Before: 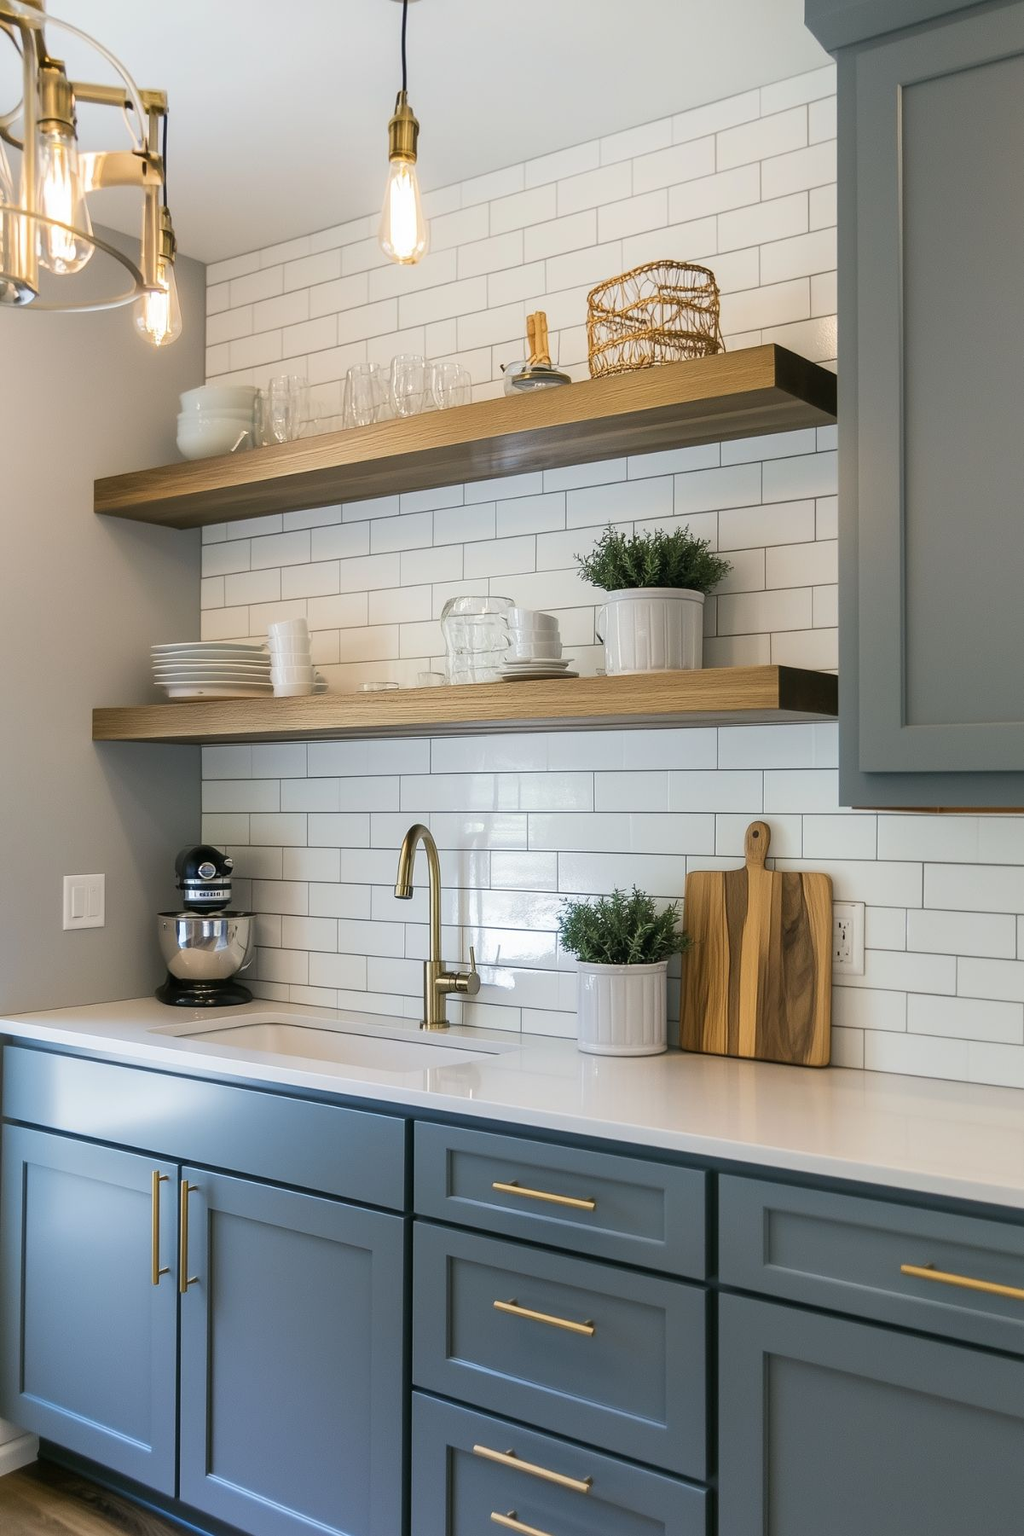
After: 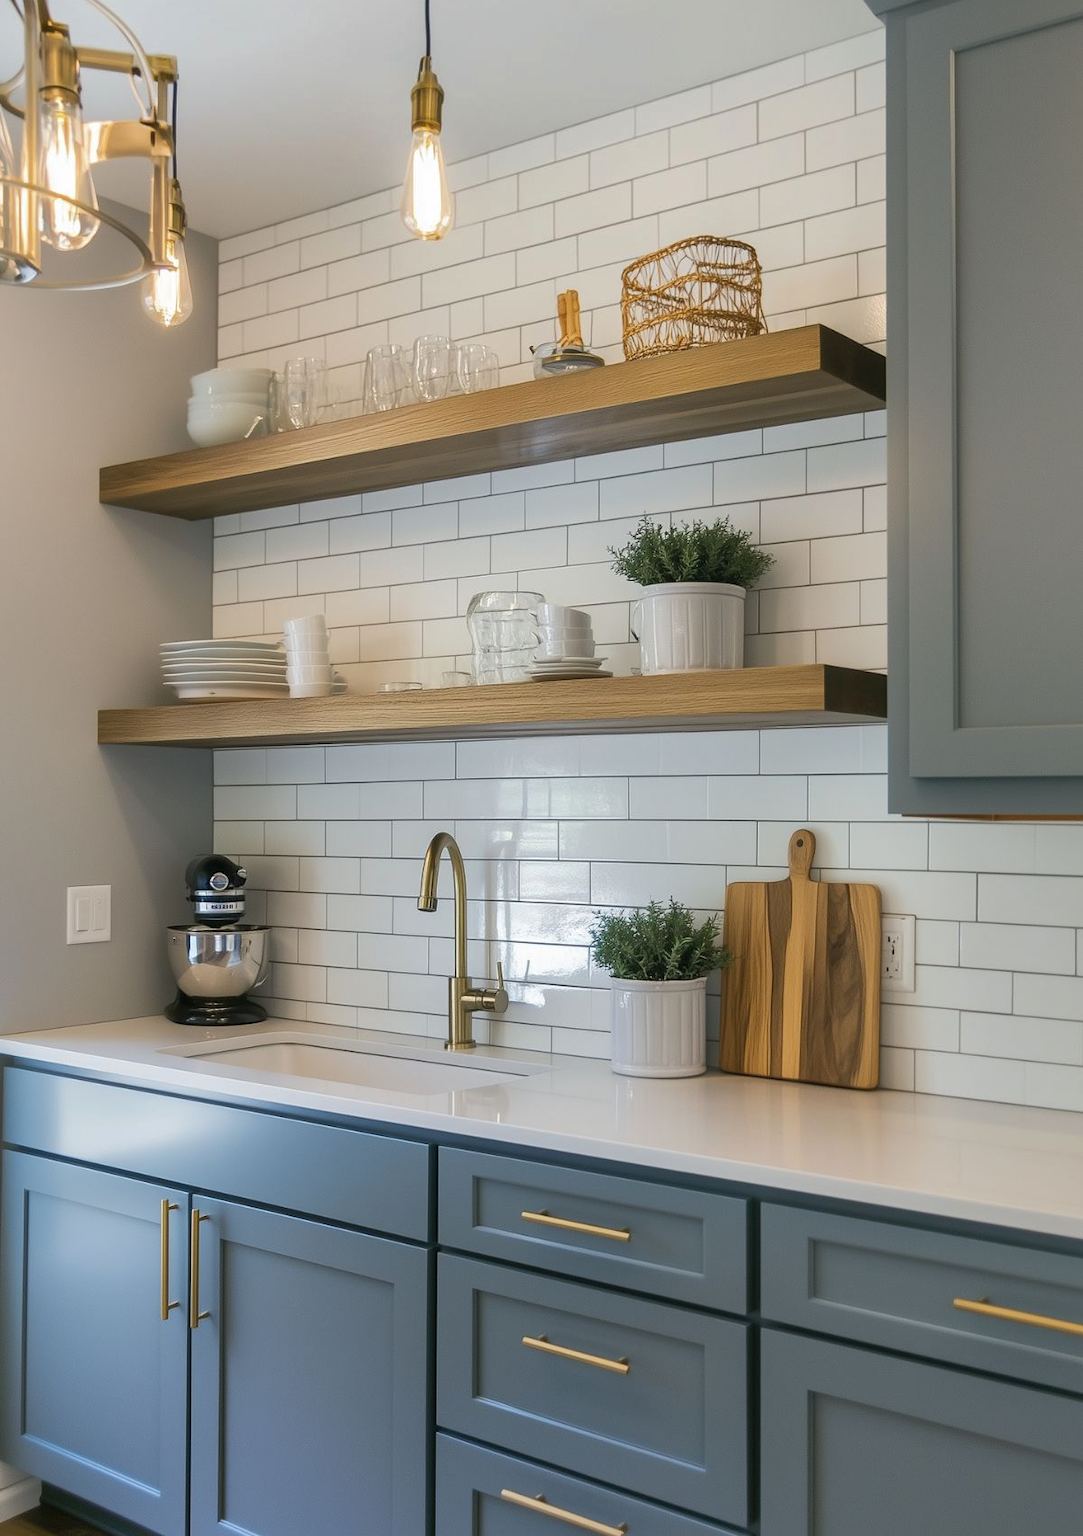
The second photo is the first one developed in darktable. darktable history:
shadows and highlights: on, module defaults
crop and rotate: top 2.479%, bottom 3.018%
rotate and perspective: automatic cropping off
